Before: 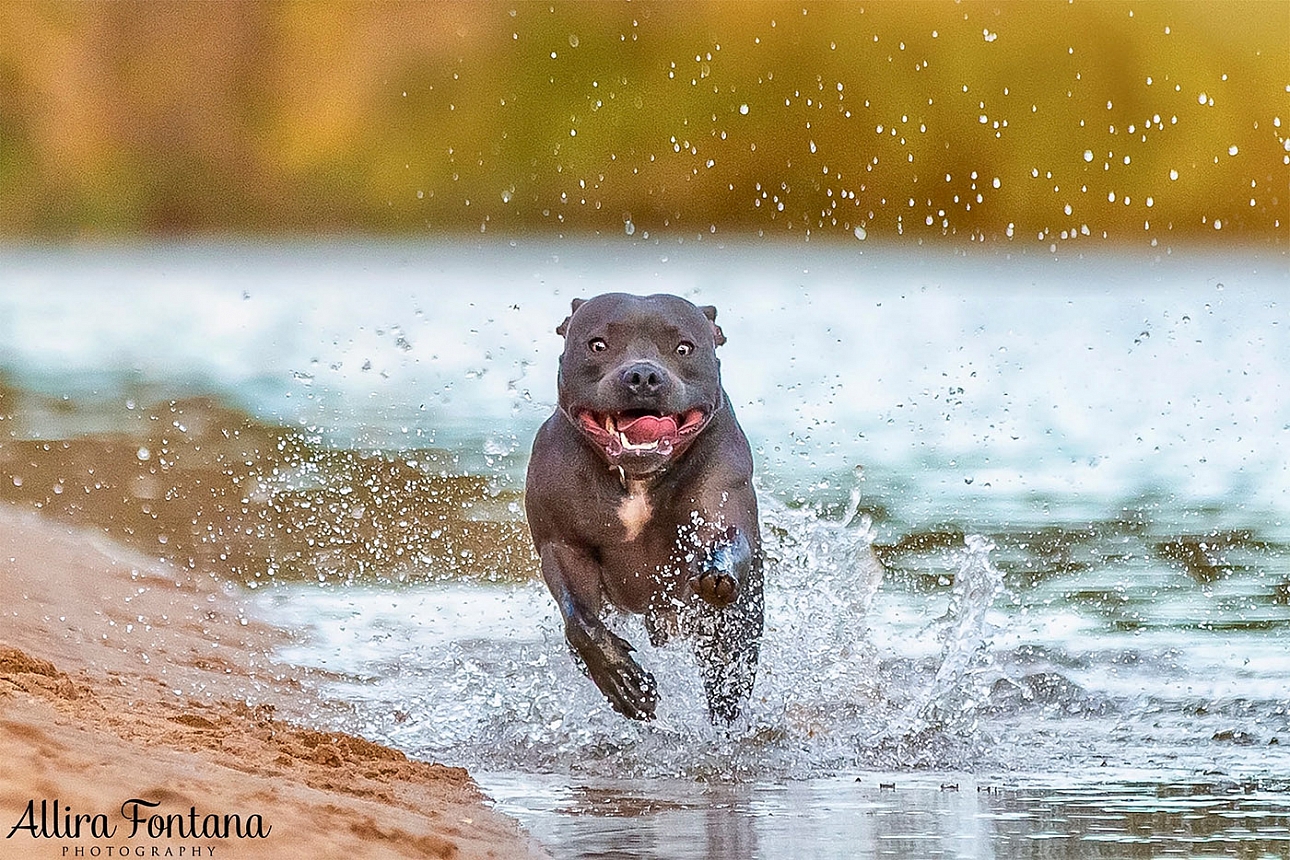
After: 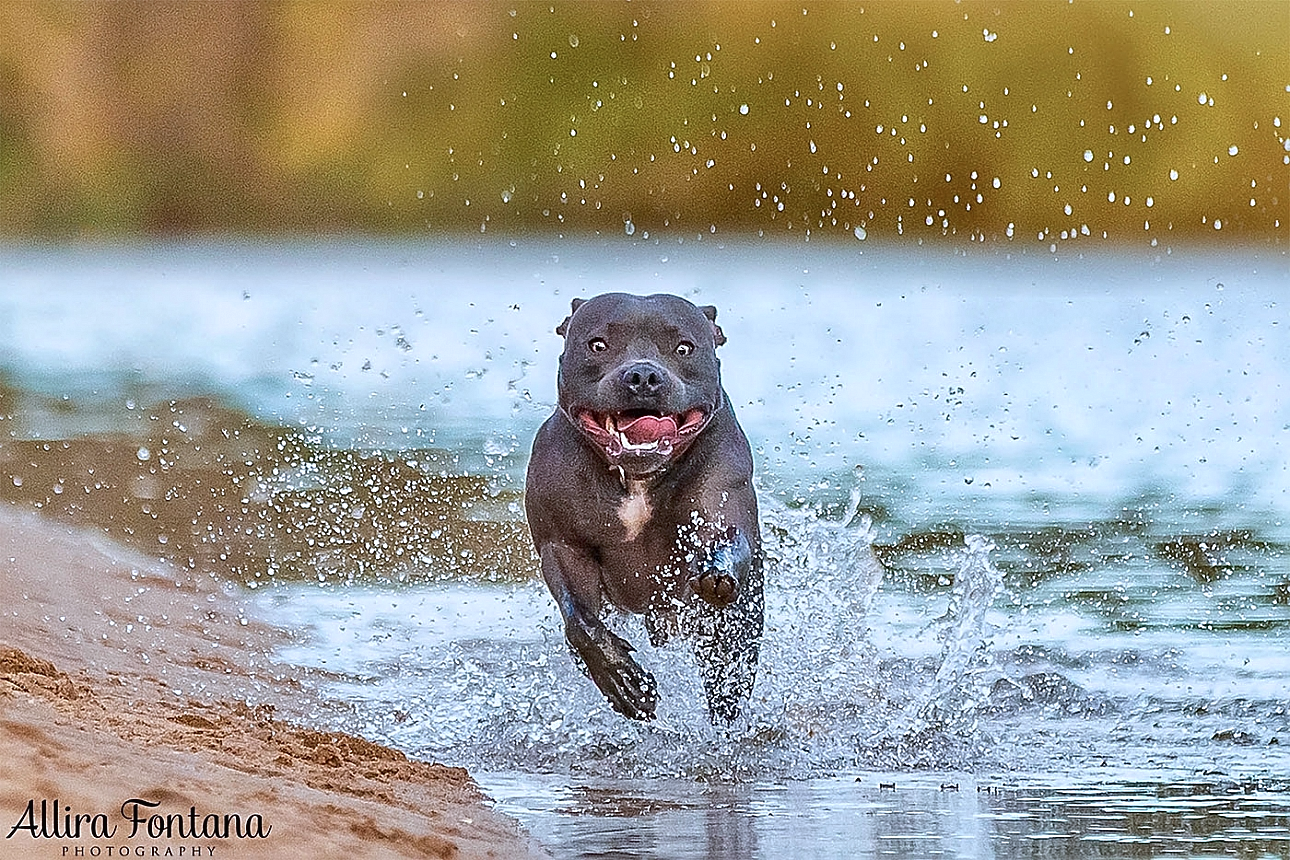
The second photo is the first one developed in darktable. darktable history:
contrast brightness saturation: contrast -0.081, brightness -0.035, saturation -0.108
color calibration: x 0.37, y 0.382, temperature 4314.67 K
local contrast: highlights 103%, shadows 102%, detail 119%, midtone range 0.2
sharpen: on, module defaults
